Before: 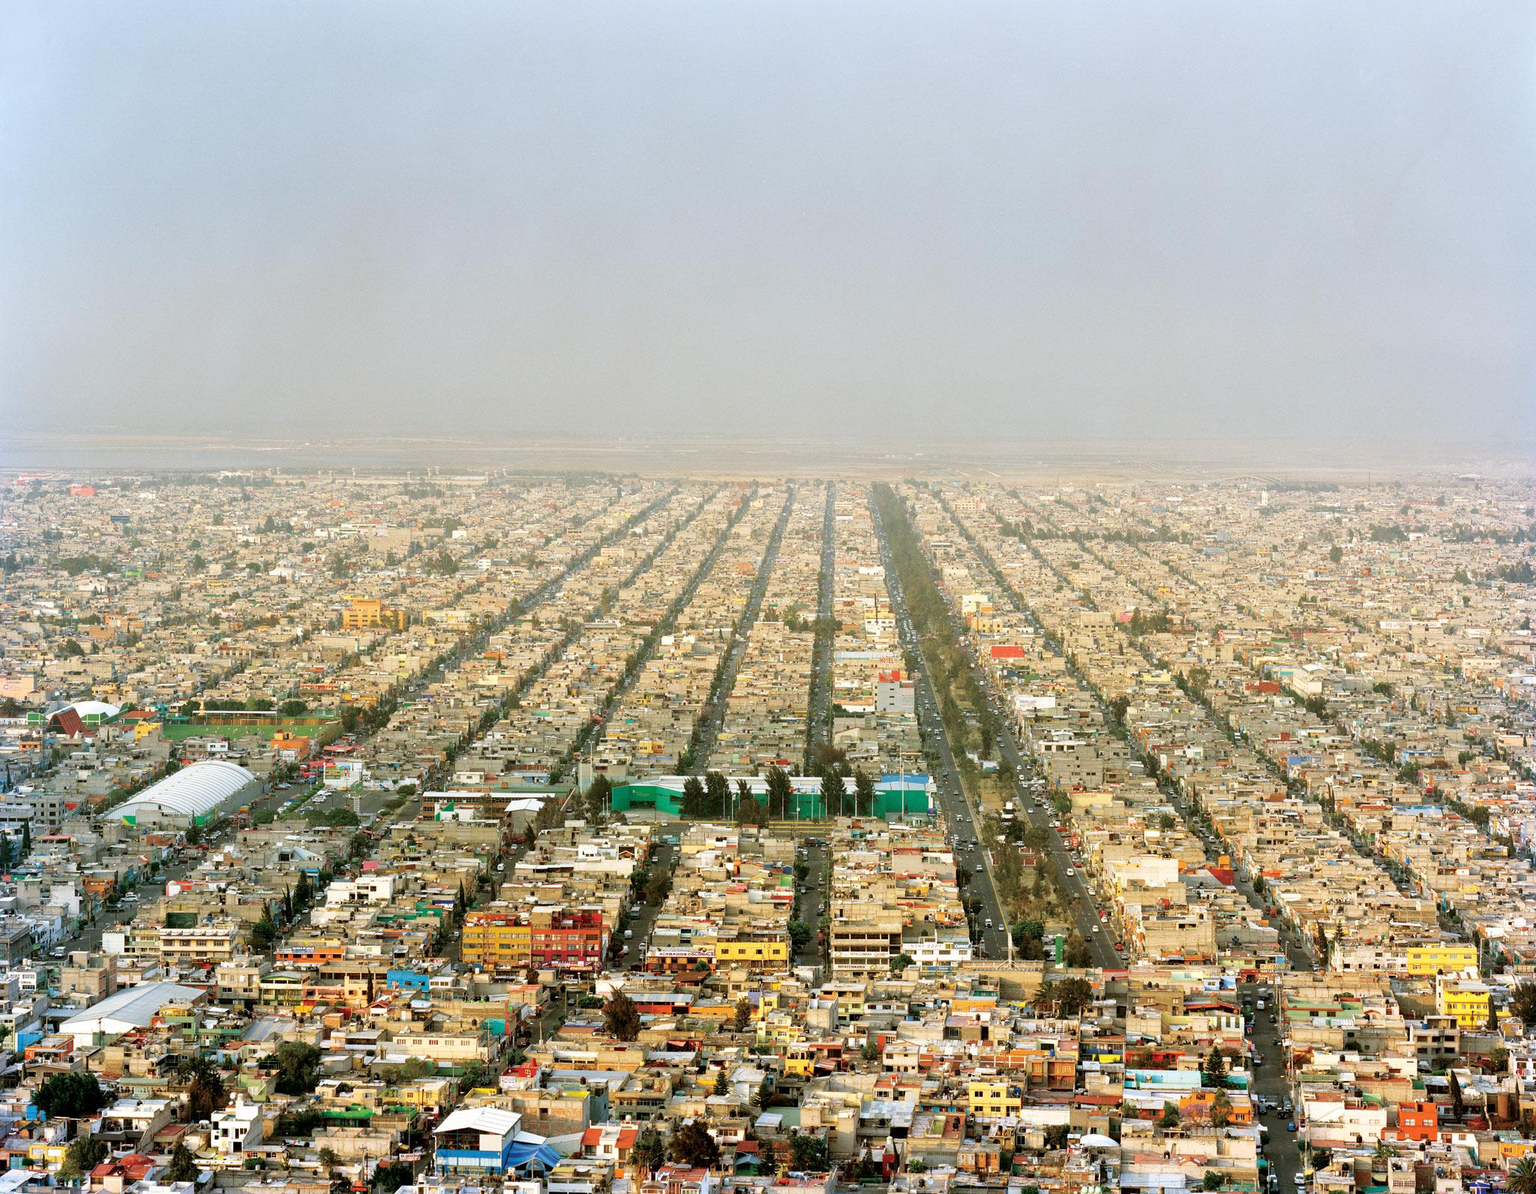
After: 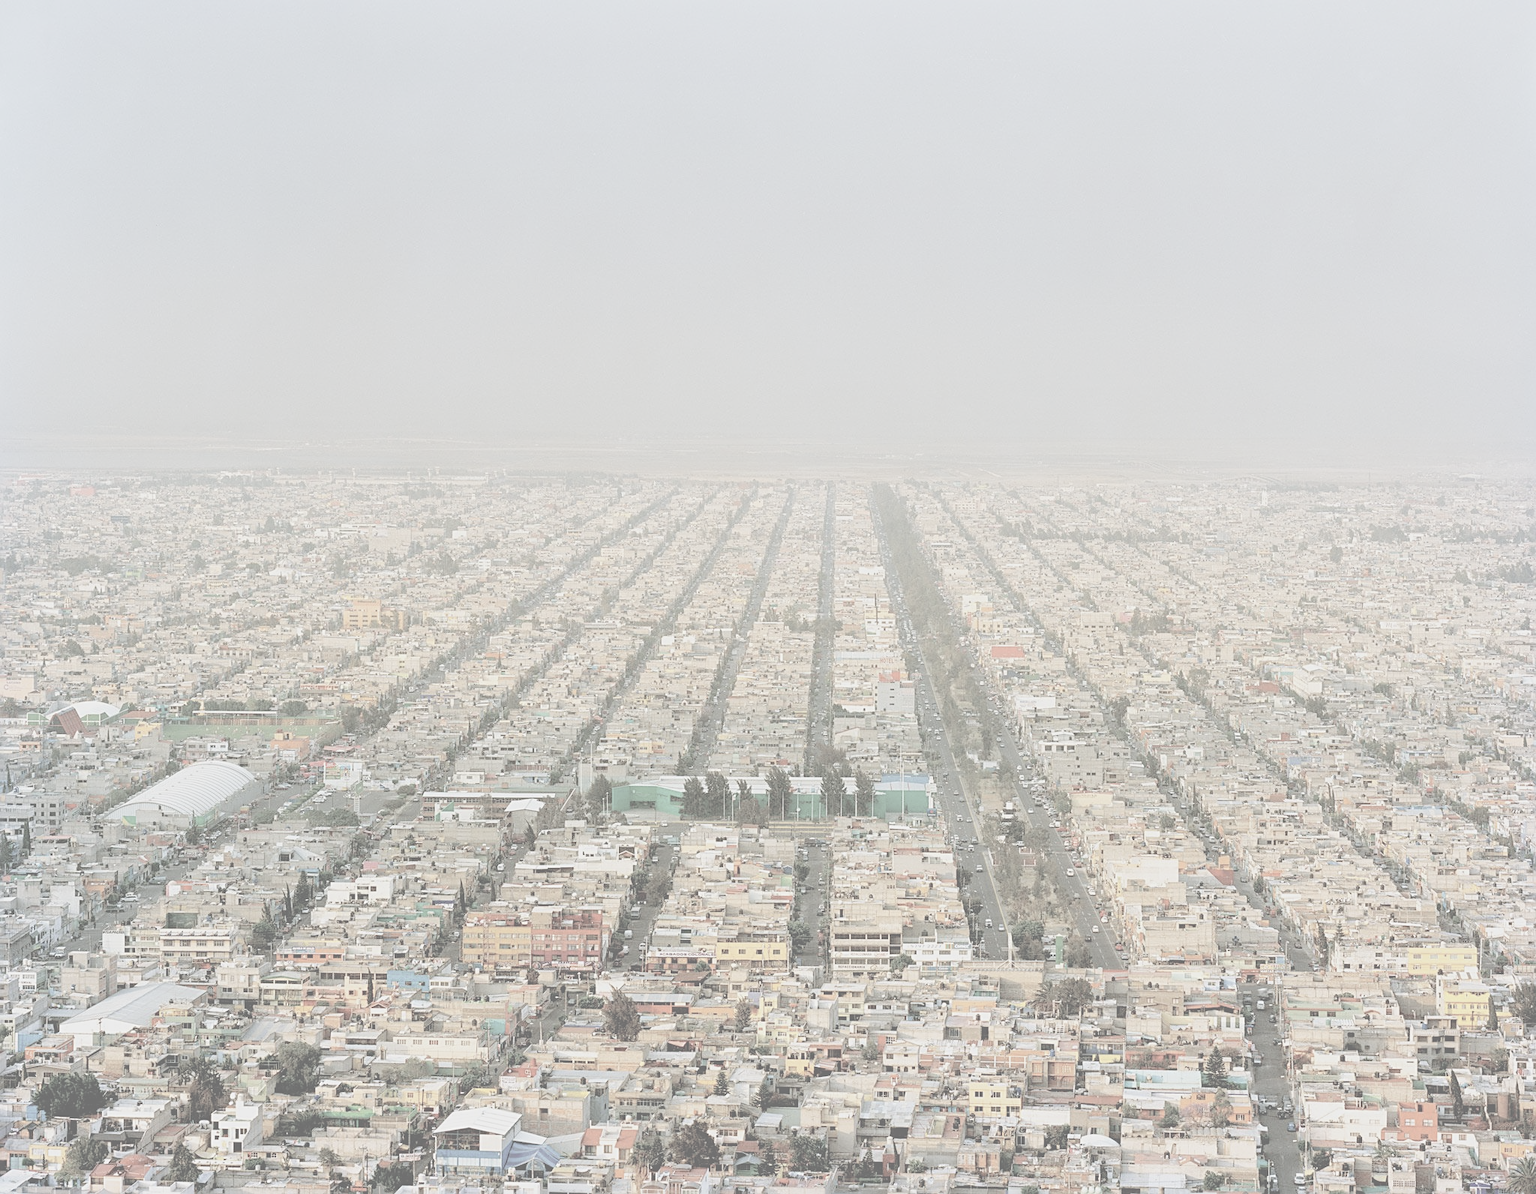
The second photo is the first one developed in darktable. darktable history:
contrast brightness saturation: contrast -0.311, brightness 0.736, saturation -0.781
sharpen: on, module defaults
